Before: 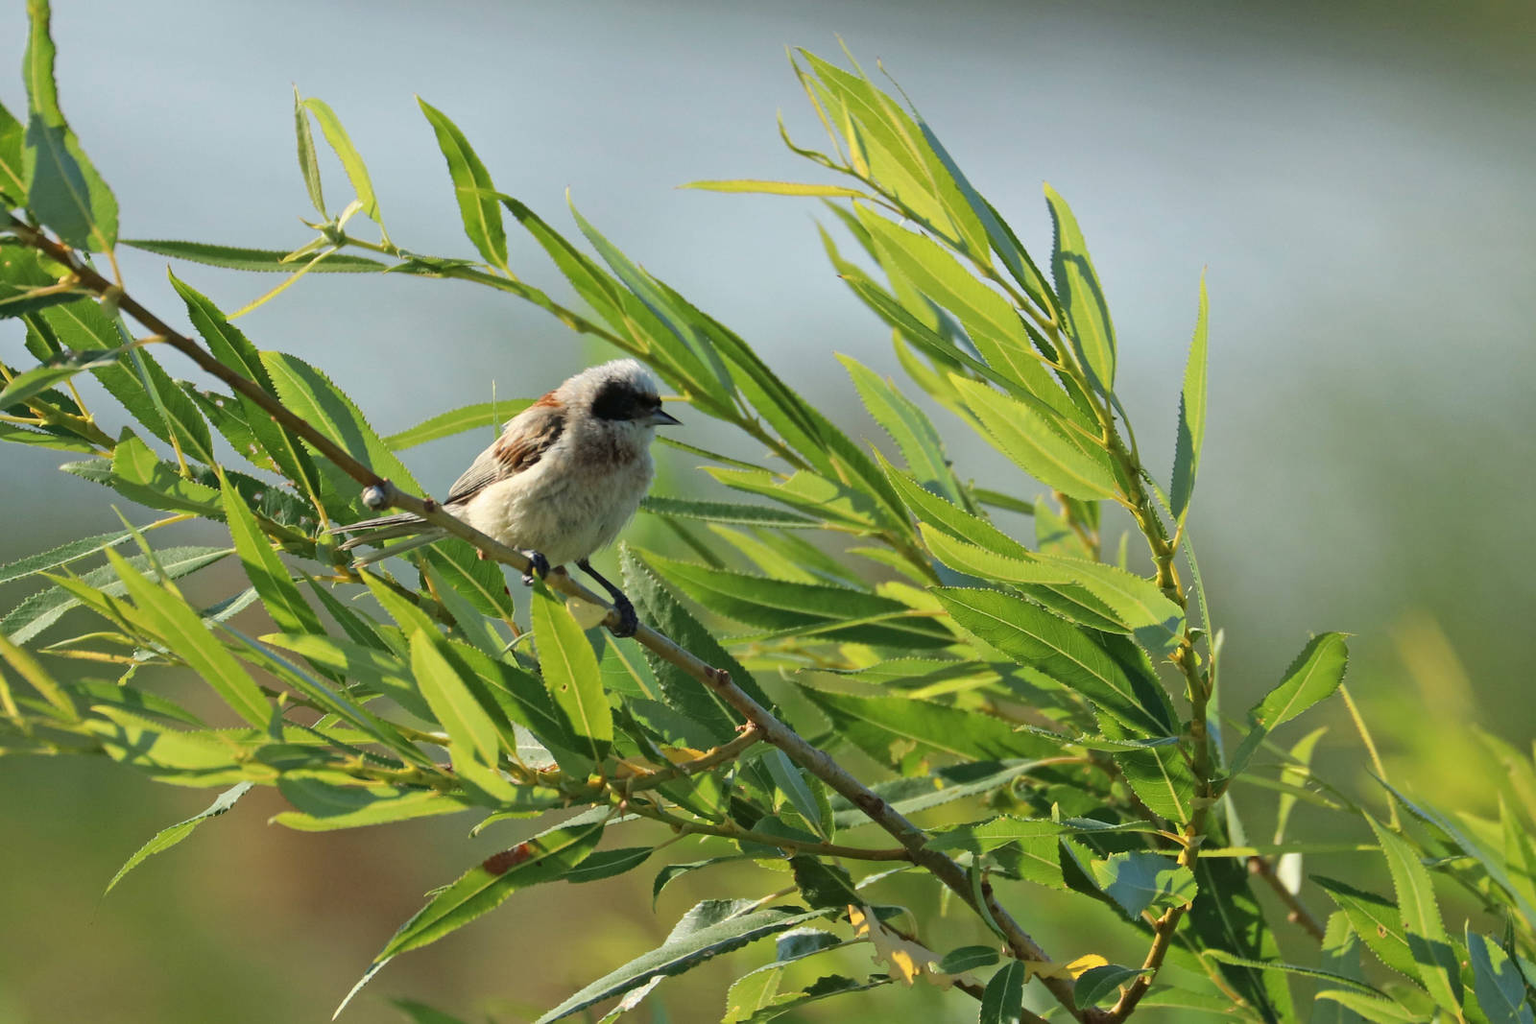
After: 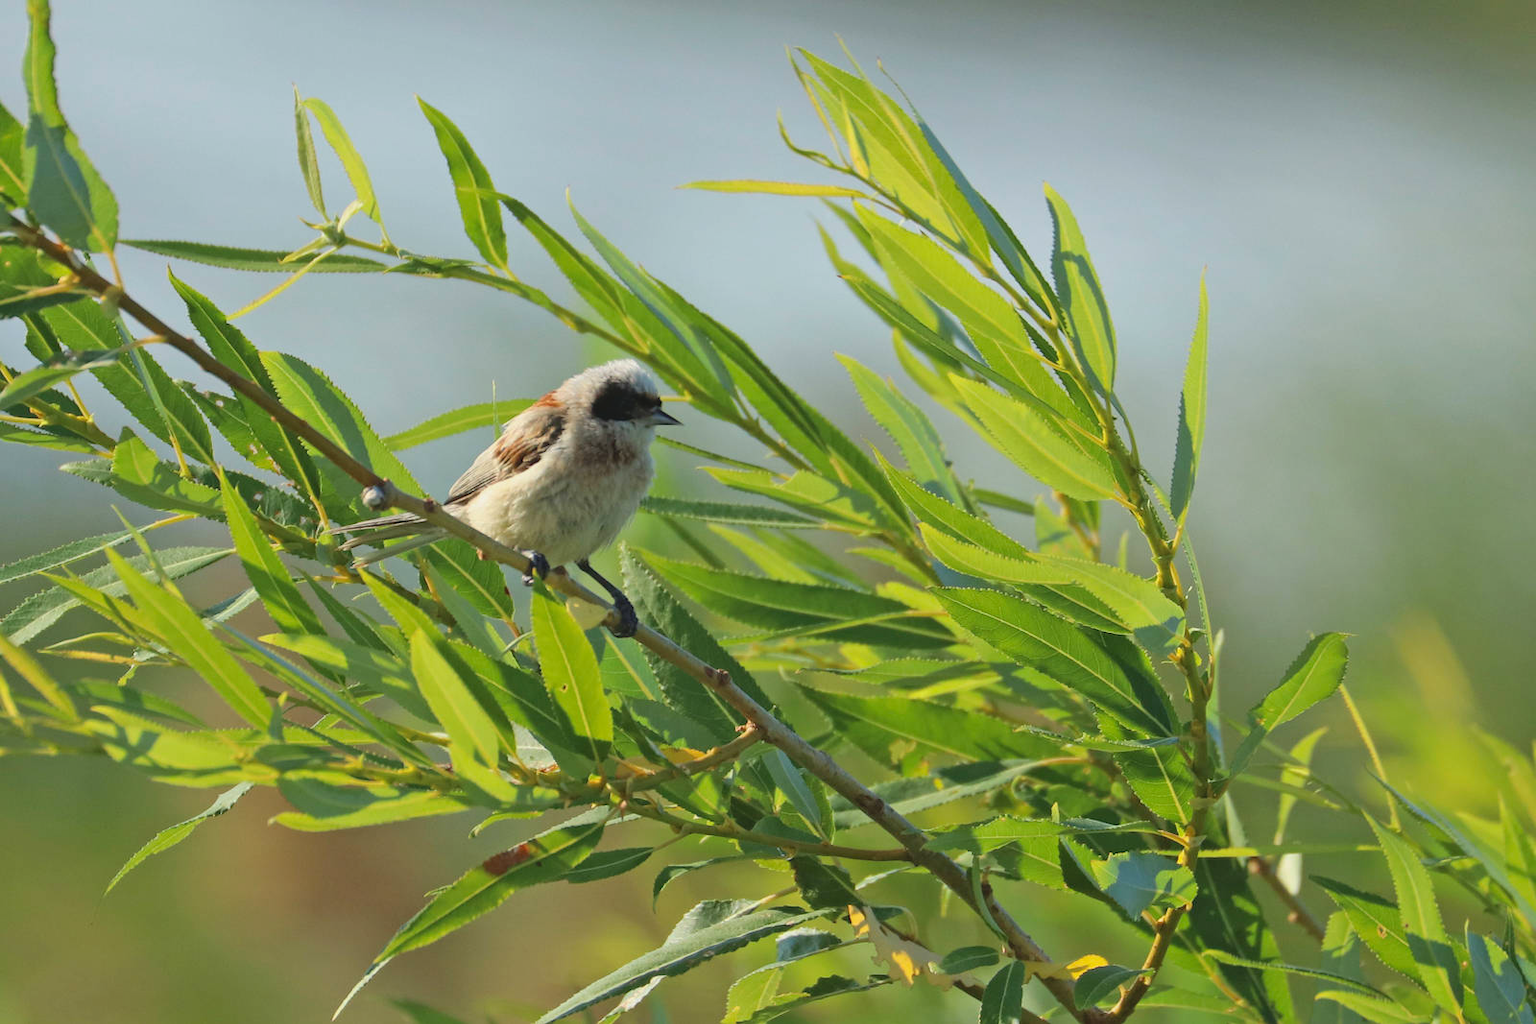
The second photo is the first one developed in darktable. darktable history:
contrast brightness saturation: contrast -0.096, brightness 0.045, saturation 0.083
